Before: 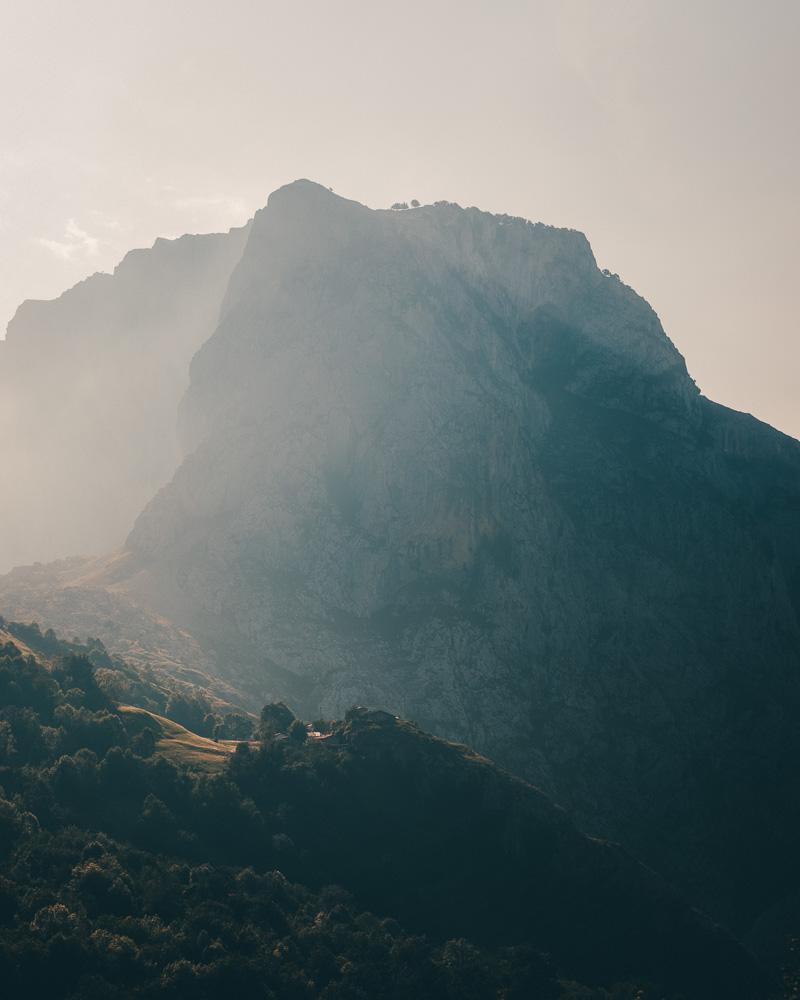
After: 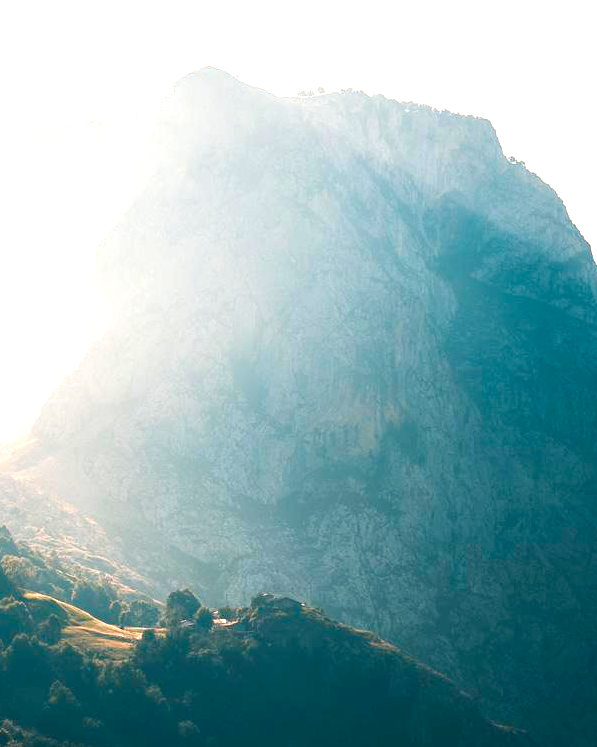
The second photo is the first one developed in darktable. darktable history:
crop and rotate: left 11.831%, top 11.346%, right 13.429%, bottom 13.899%
white balance: emerald 1
color balance rgb: perceptual saturation grading › global saturation 20%, perceptual saturation grading › highlights -50%, perceptual saturation grading › shadows 30%, perceptual brilliance grading › global brilliance 10%, perceptual brilliance grading › shadows 15%
levels: levels [0, 0.374, 0.749]
